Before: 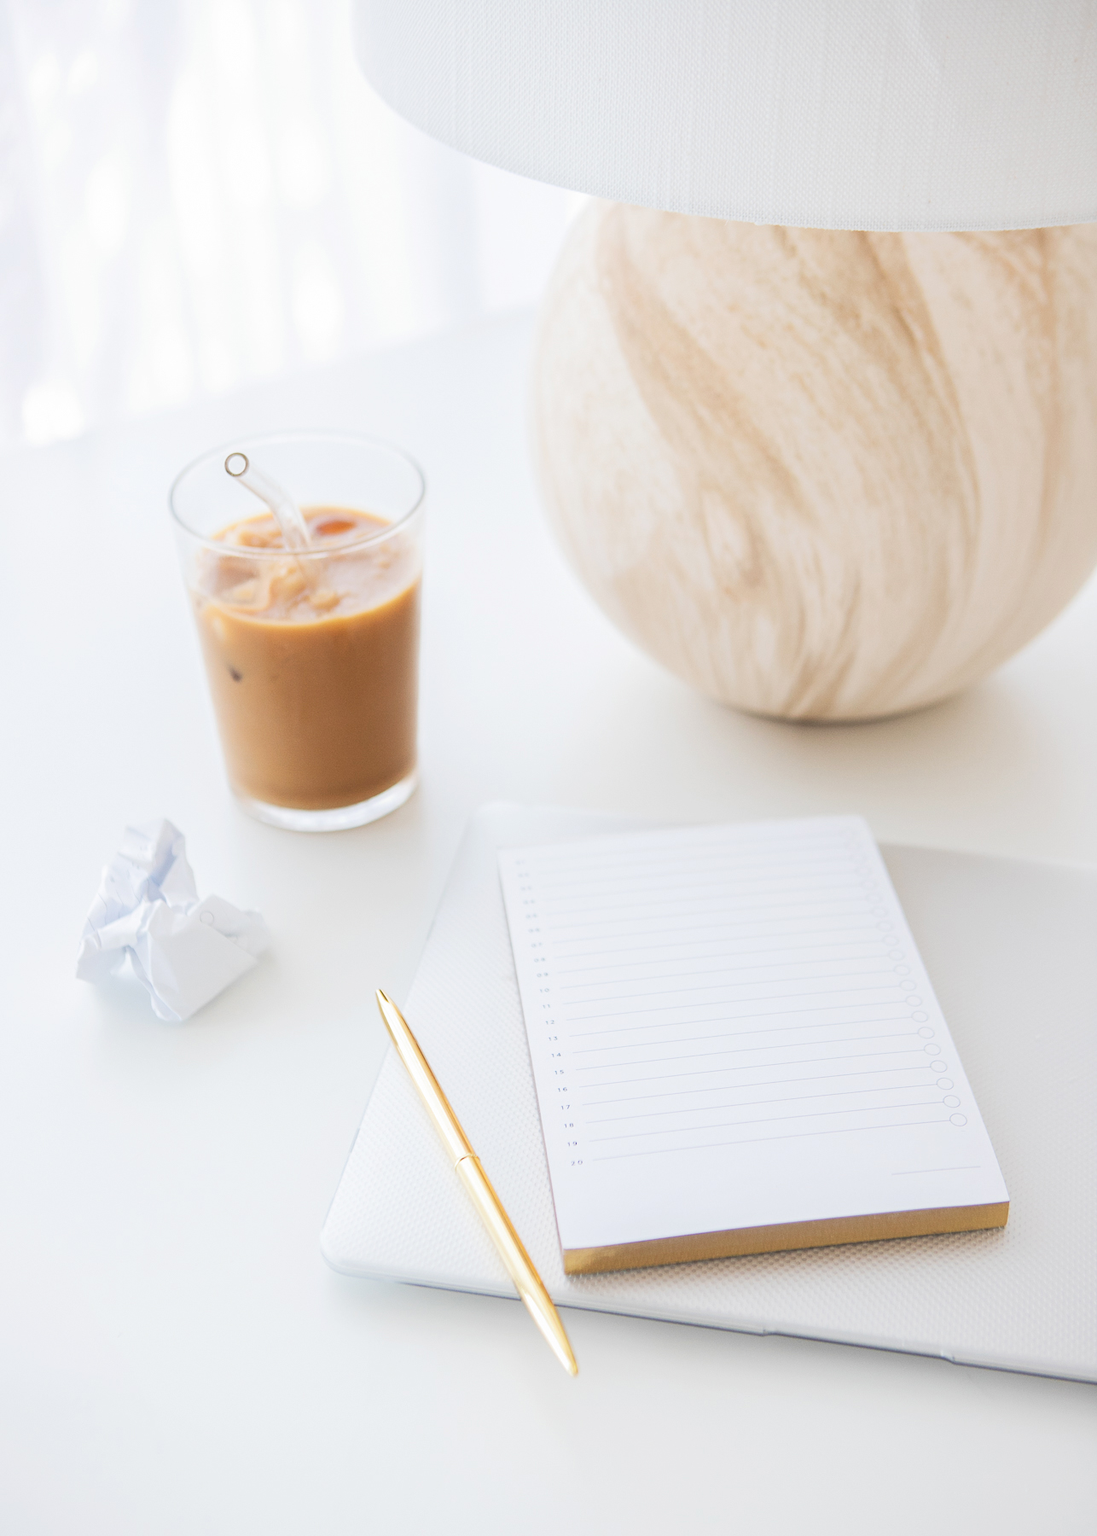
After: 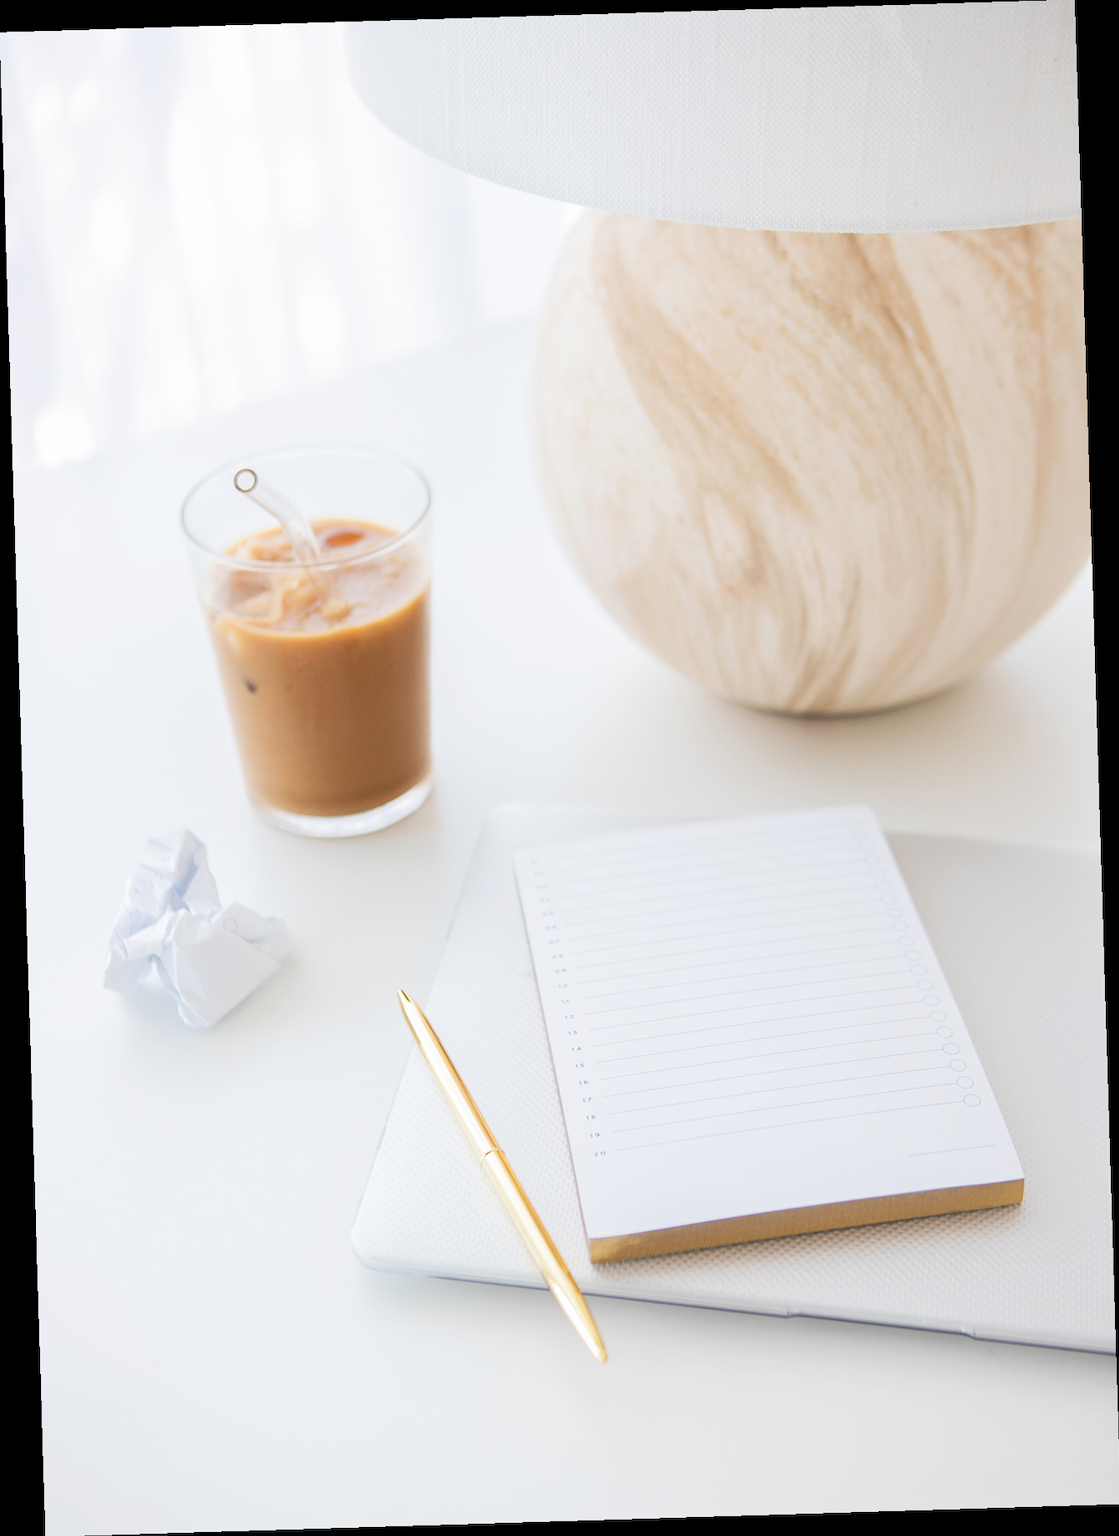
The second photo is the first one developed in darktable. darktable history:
rotate and perspective: rotation -1.75°, automatic cropping off
tone equalizer: on, module defaults
